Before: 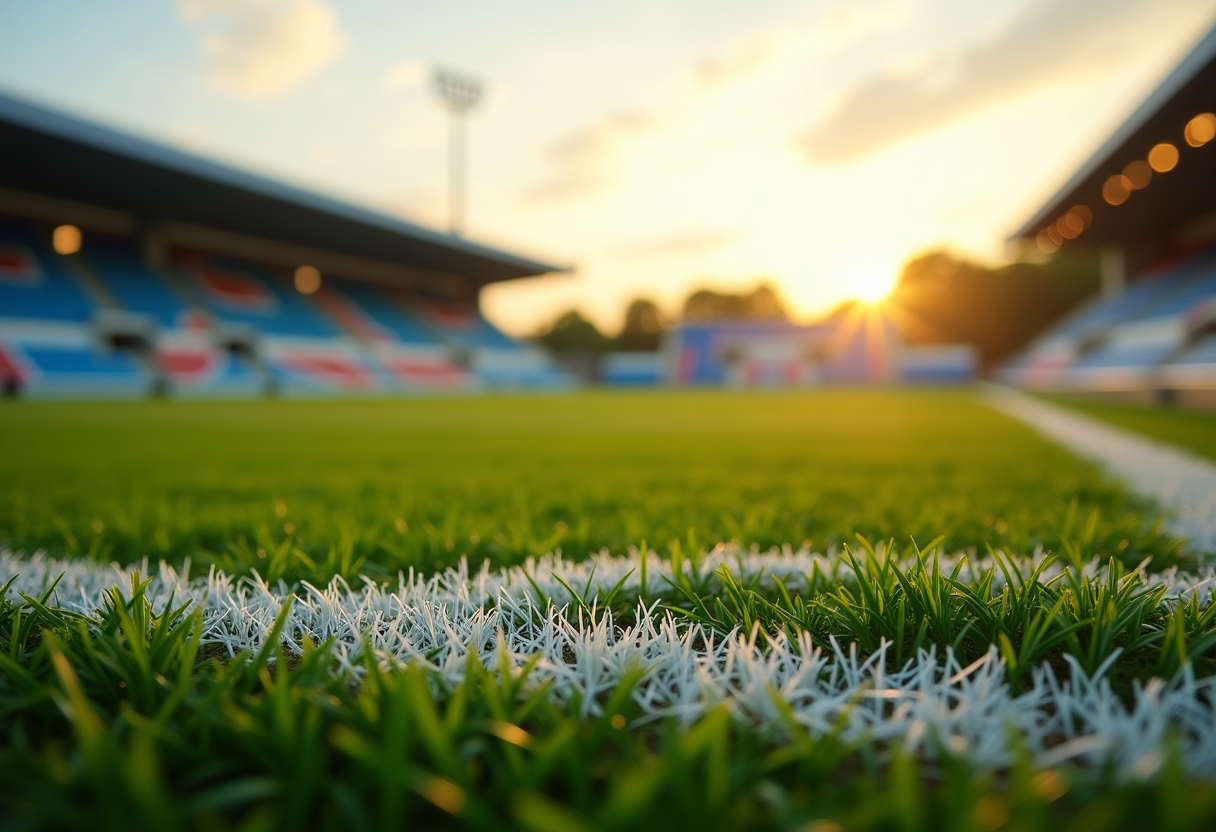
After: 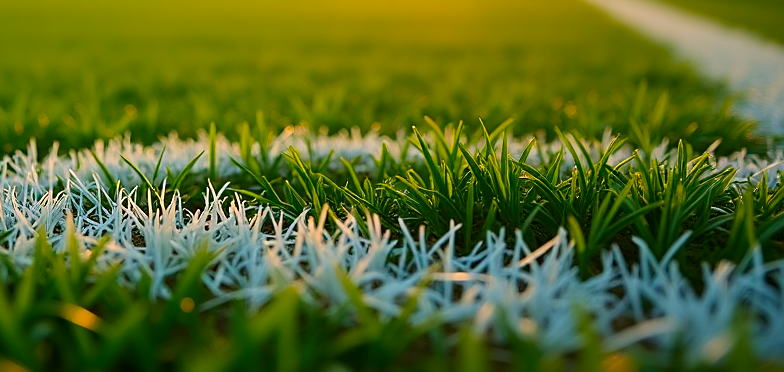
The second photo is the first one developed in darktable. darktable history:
velvia: on, module defaults
crop and rotate: left 35.509%, top 50.238%, bottom 4.934%
contrast brightness saturation: contrast 0.09, saturation 0.28
sharpen: on, module defaults
